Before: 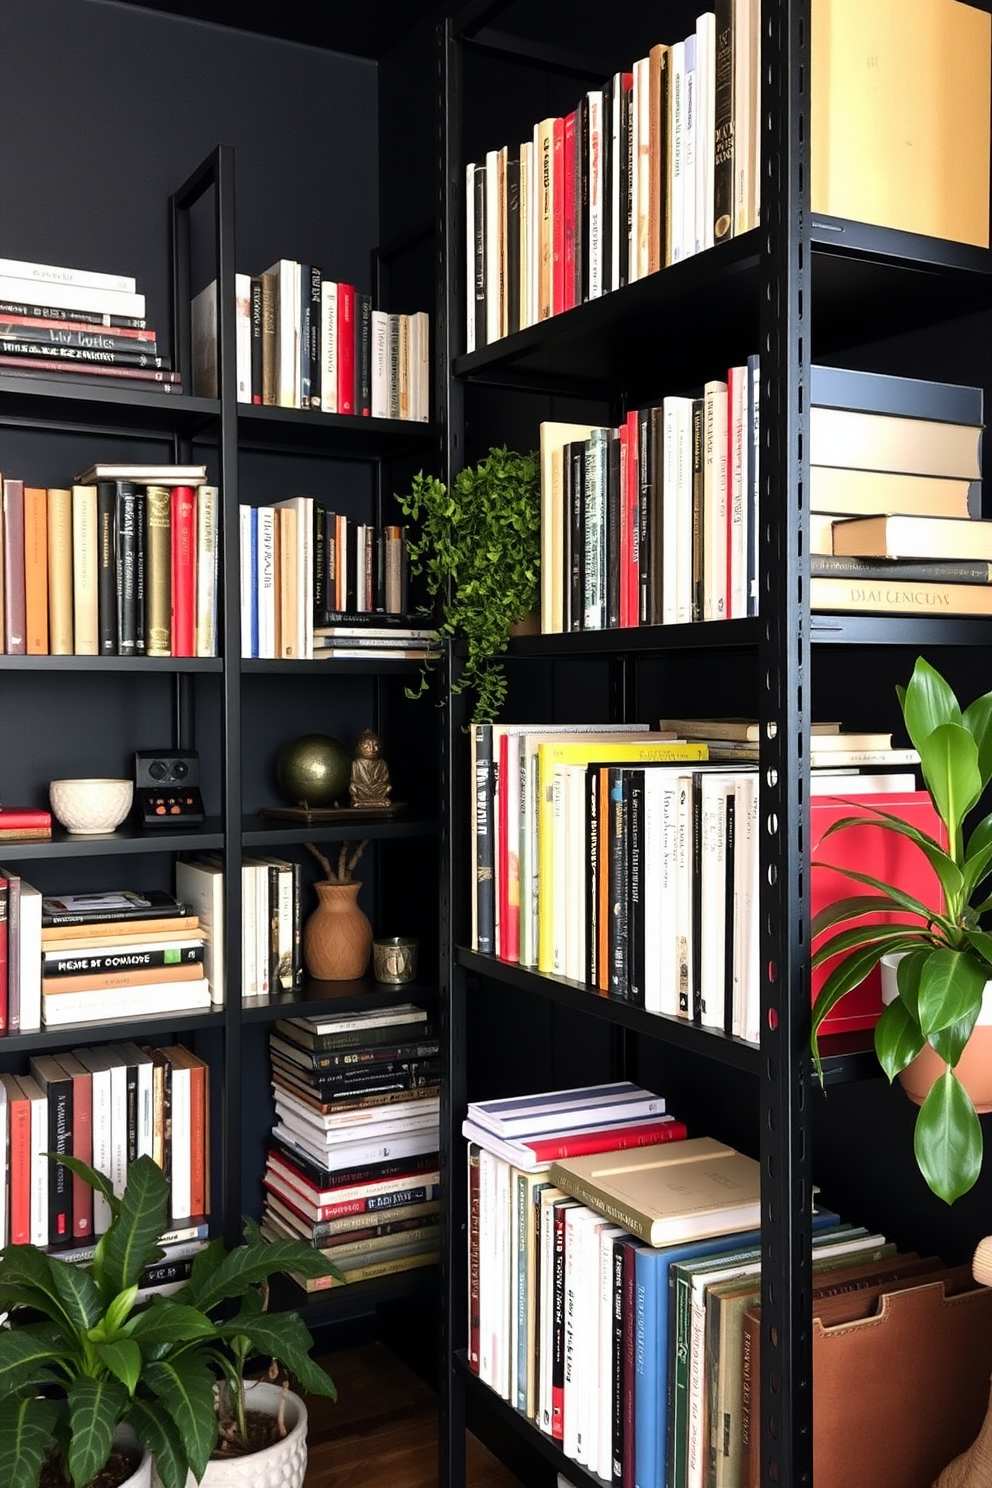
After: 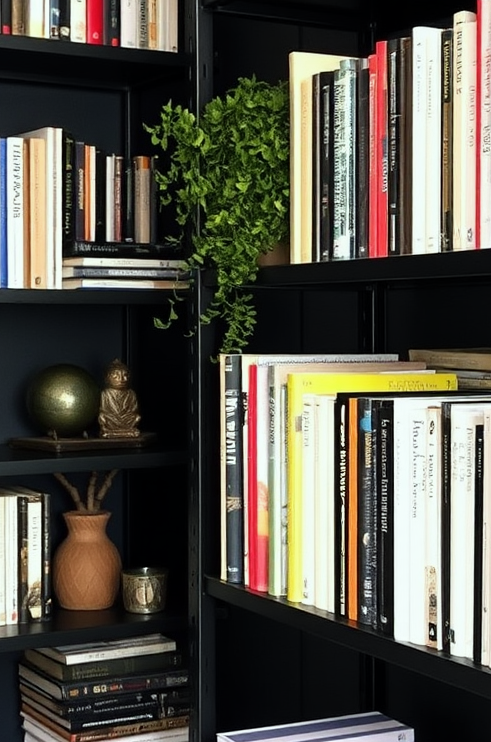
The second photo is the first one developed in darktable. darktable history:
color calibration: gray › normalize channels true, illuminant Planckian (black body), x 0.35, y 0.353, temperature 4810.55 K, gamut compression 0.029
exposure: exposure -0.043 EV, compensate highlight preservation false
crop: left 25.372%, top 24.912%, right 25.035%, bottom 25.187%
